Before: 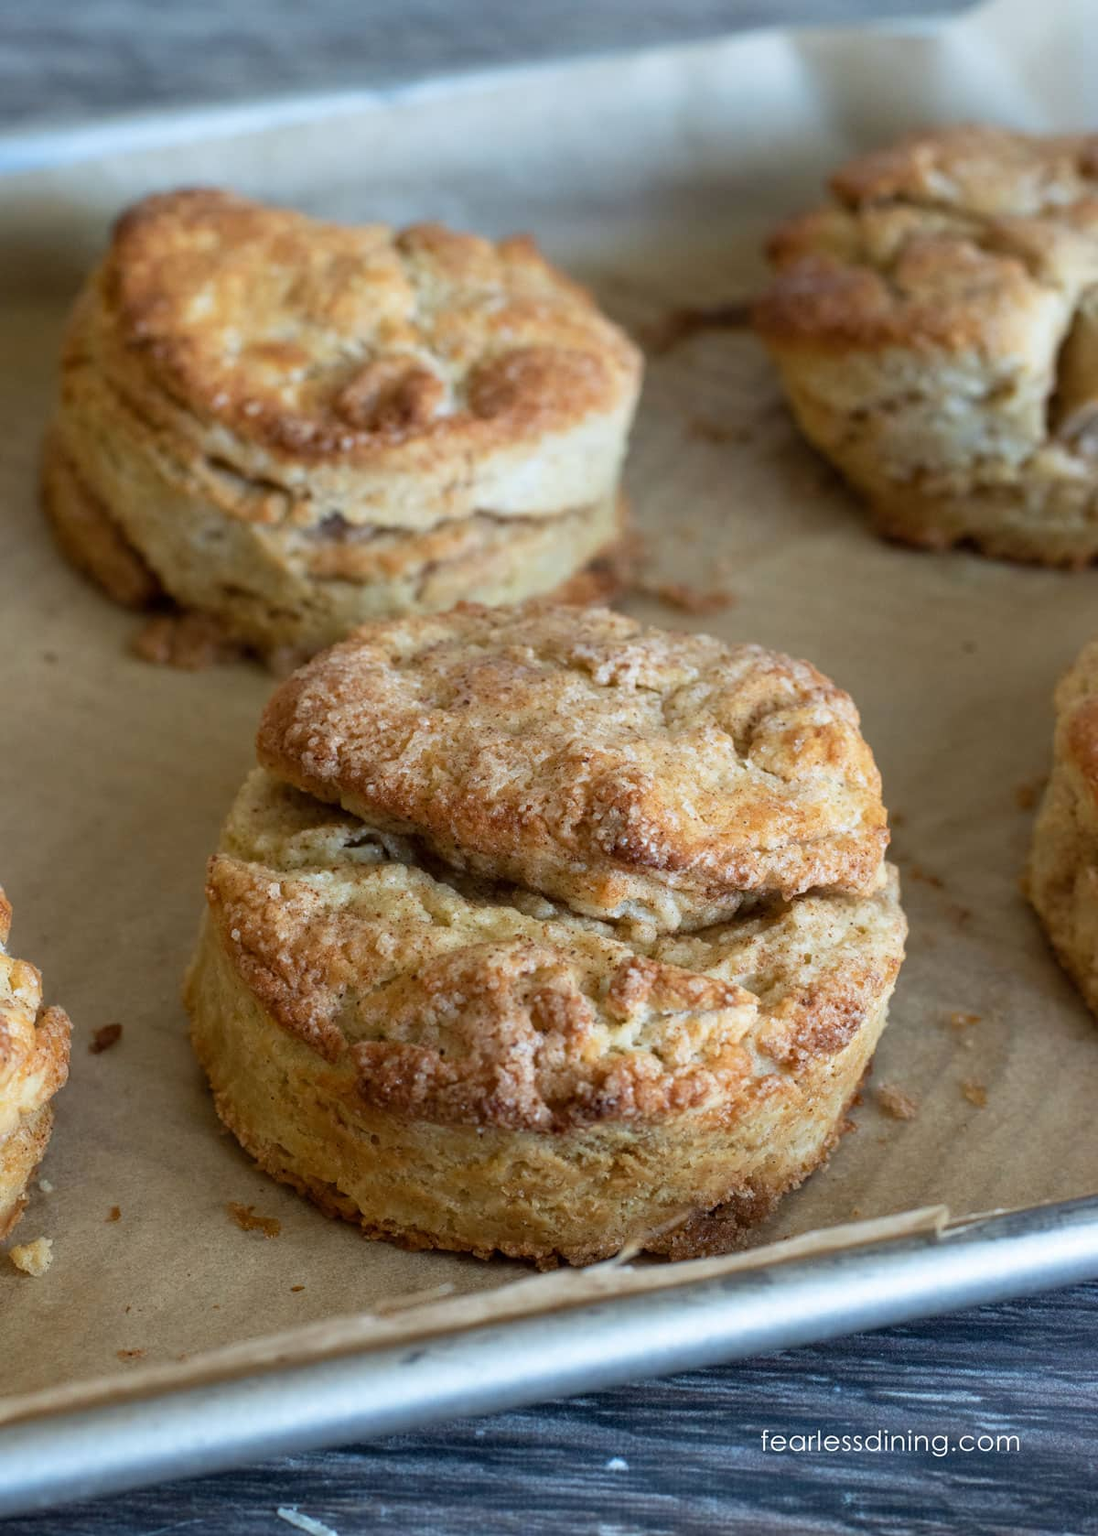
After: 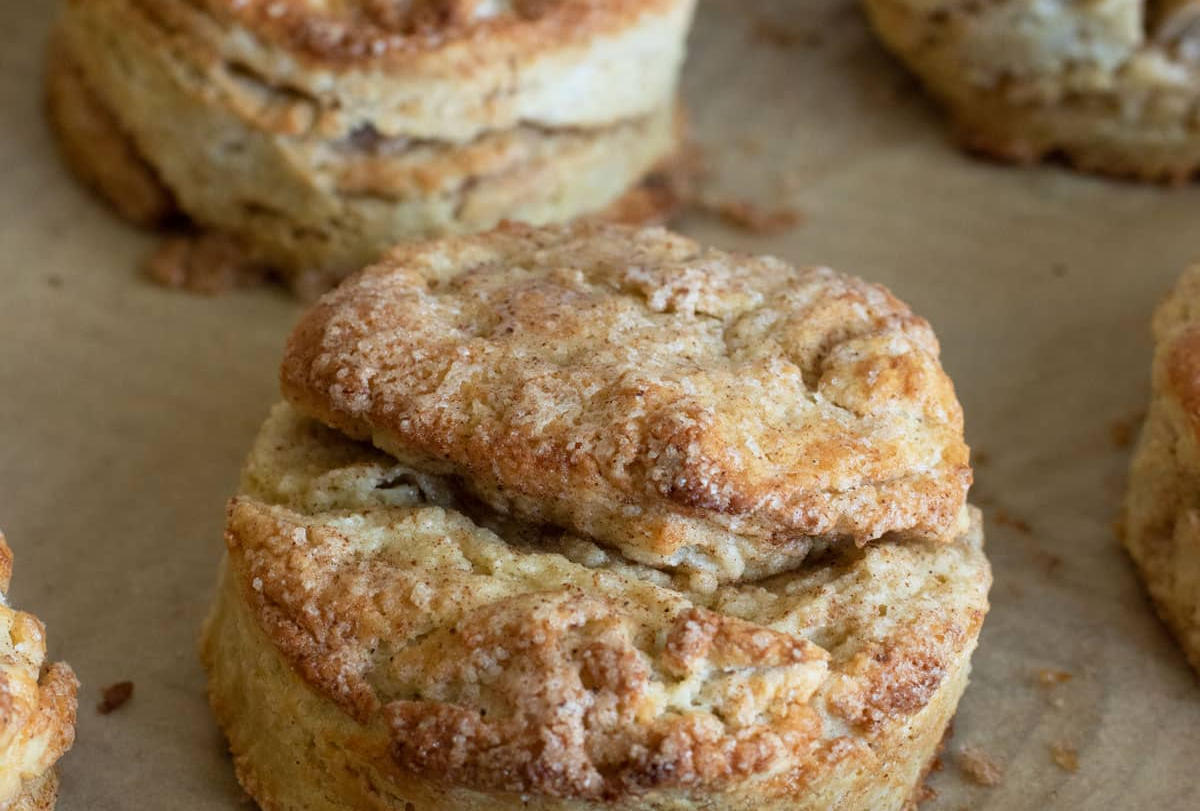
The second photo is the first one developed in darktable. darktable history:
crop and rotate: top 26.064%, bottom 25.594%
